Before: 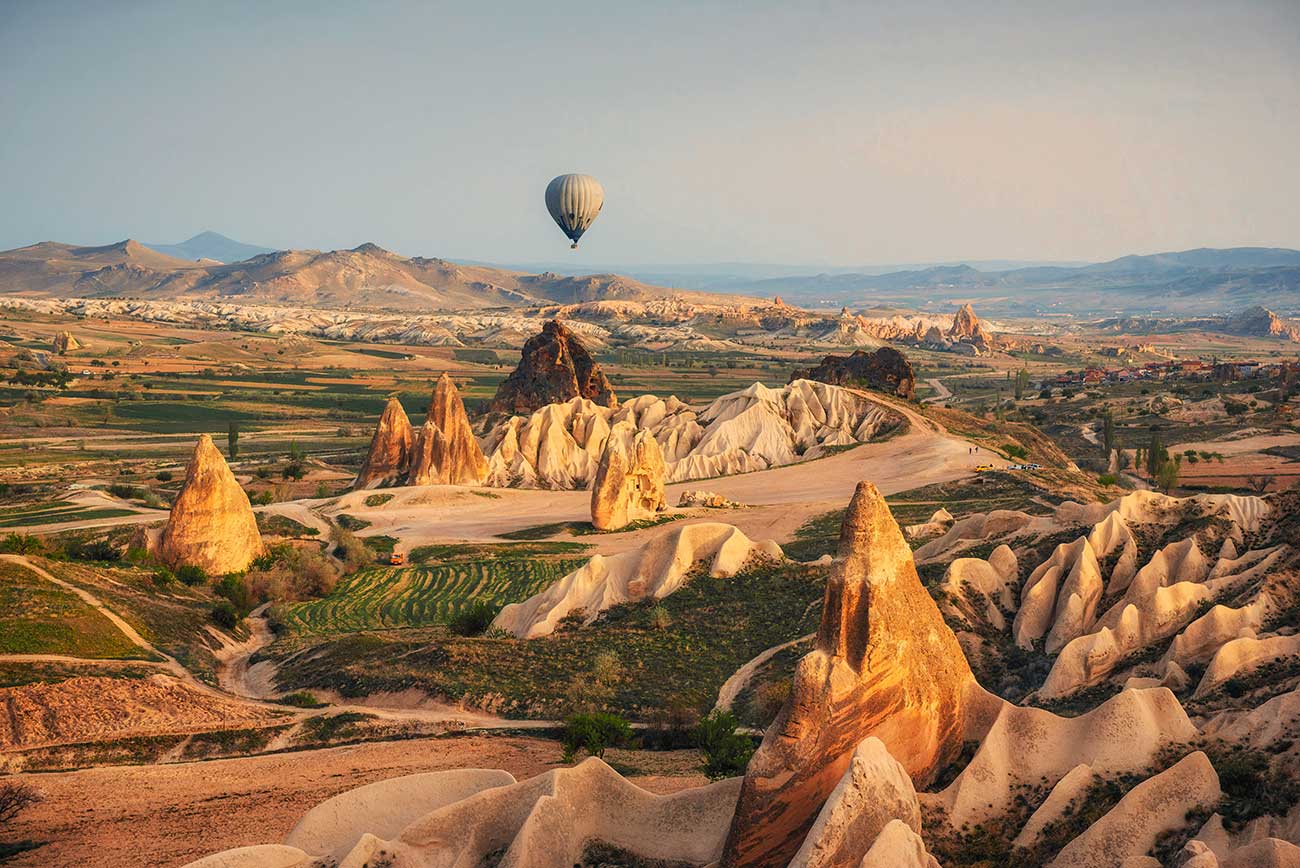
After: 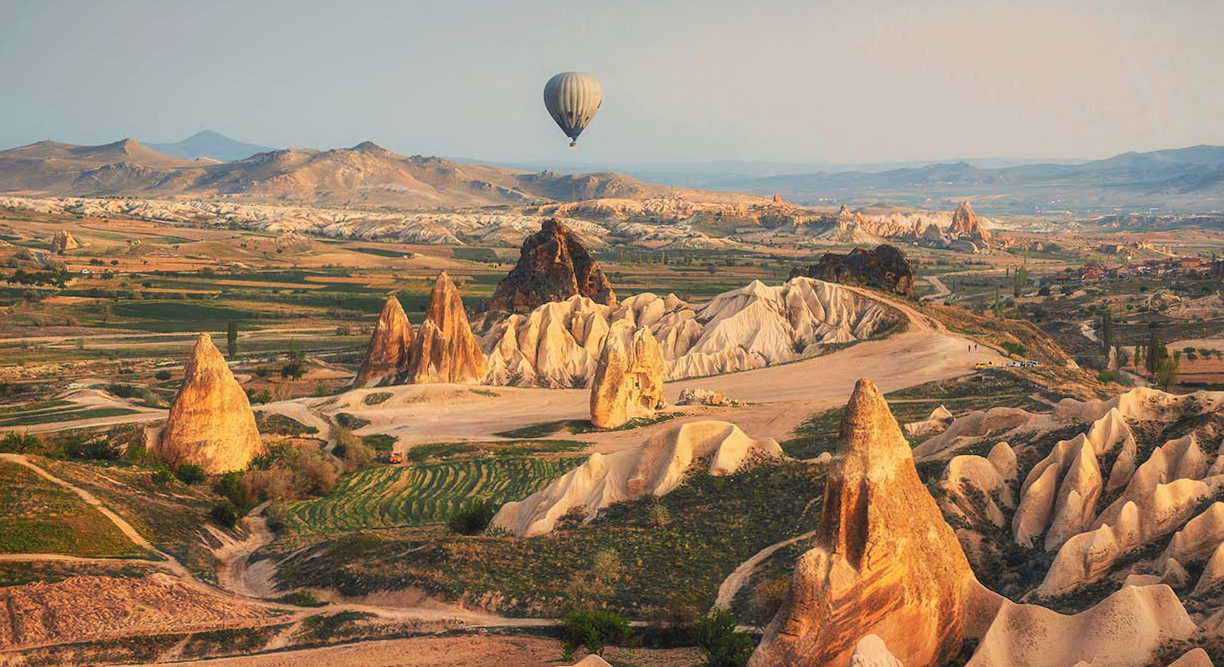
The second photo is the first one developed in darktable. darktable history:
haze removal: strength -0.111, adaptive false
crop and rotate: angle 0.115°, top 11.741%, right 5.556%, bottom 11.091%
